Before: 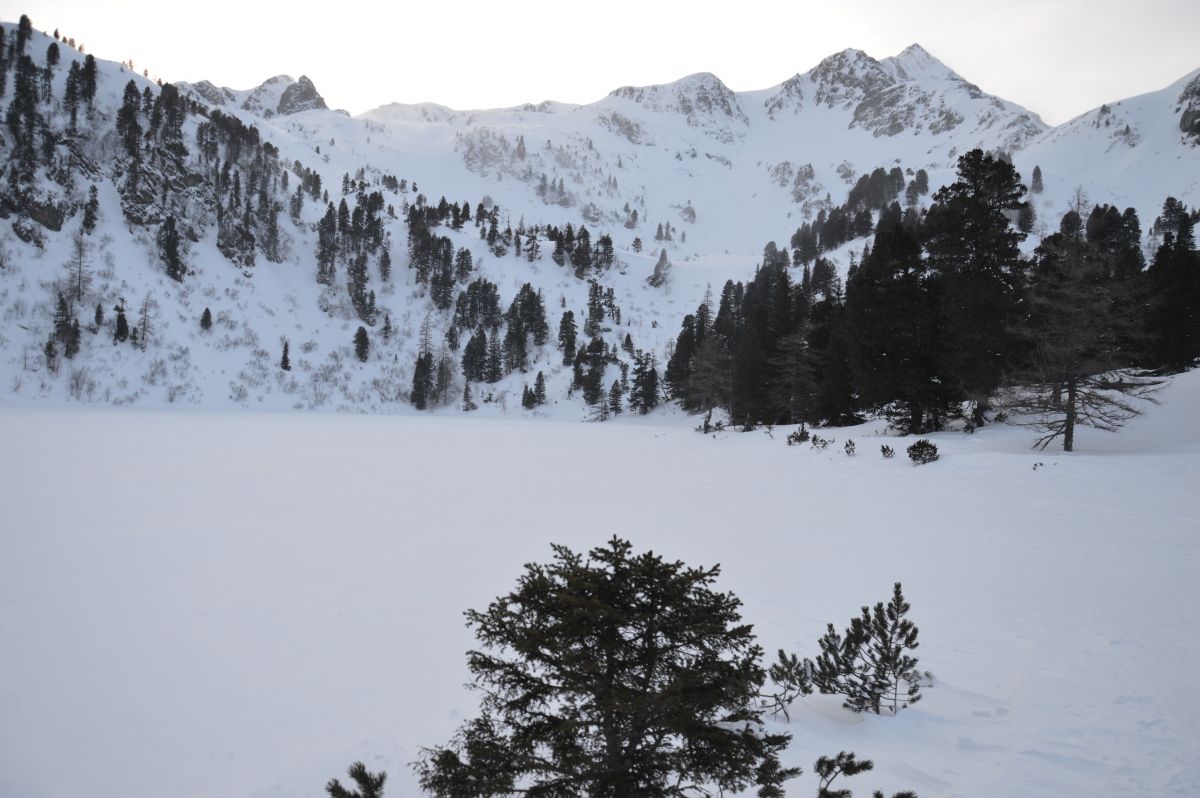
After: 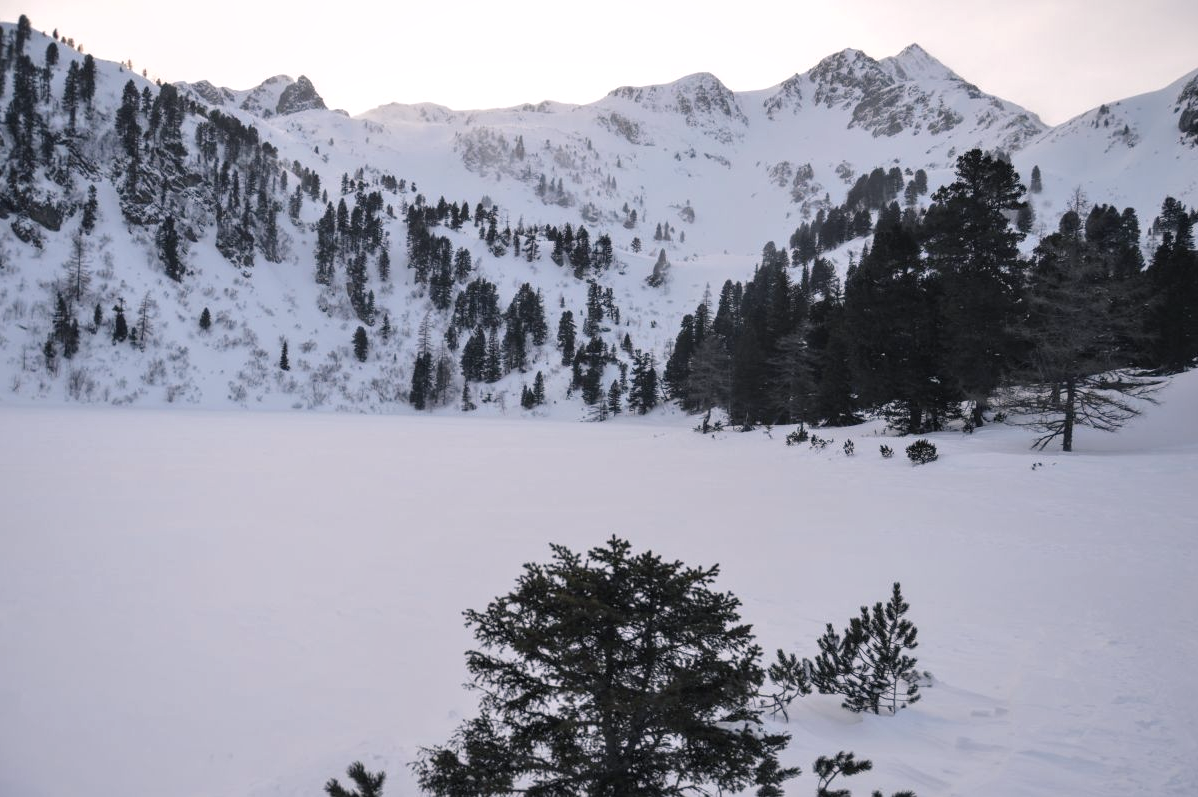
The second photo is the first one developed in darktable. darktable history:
crop and rotate: left 0.126%
local contrast: on, module defaults
color balance rgb: shadows lift › chroma 1.41%, shadows lift › hue 260°, power › chroma 0.5%, power › hue 260°, highlights gain › chroma 1%, highlights gain › hue 27°, saturation formula JzAzBz (2021)
